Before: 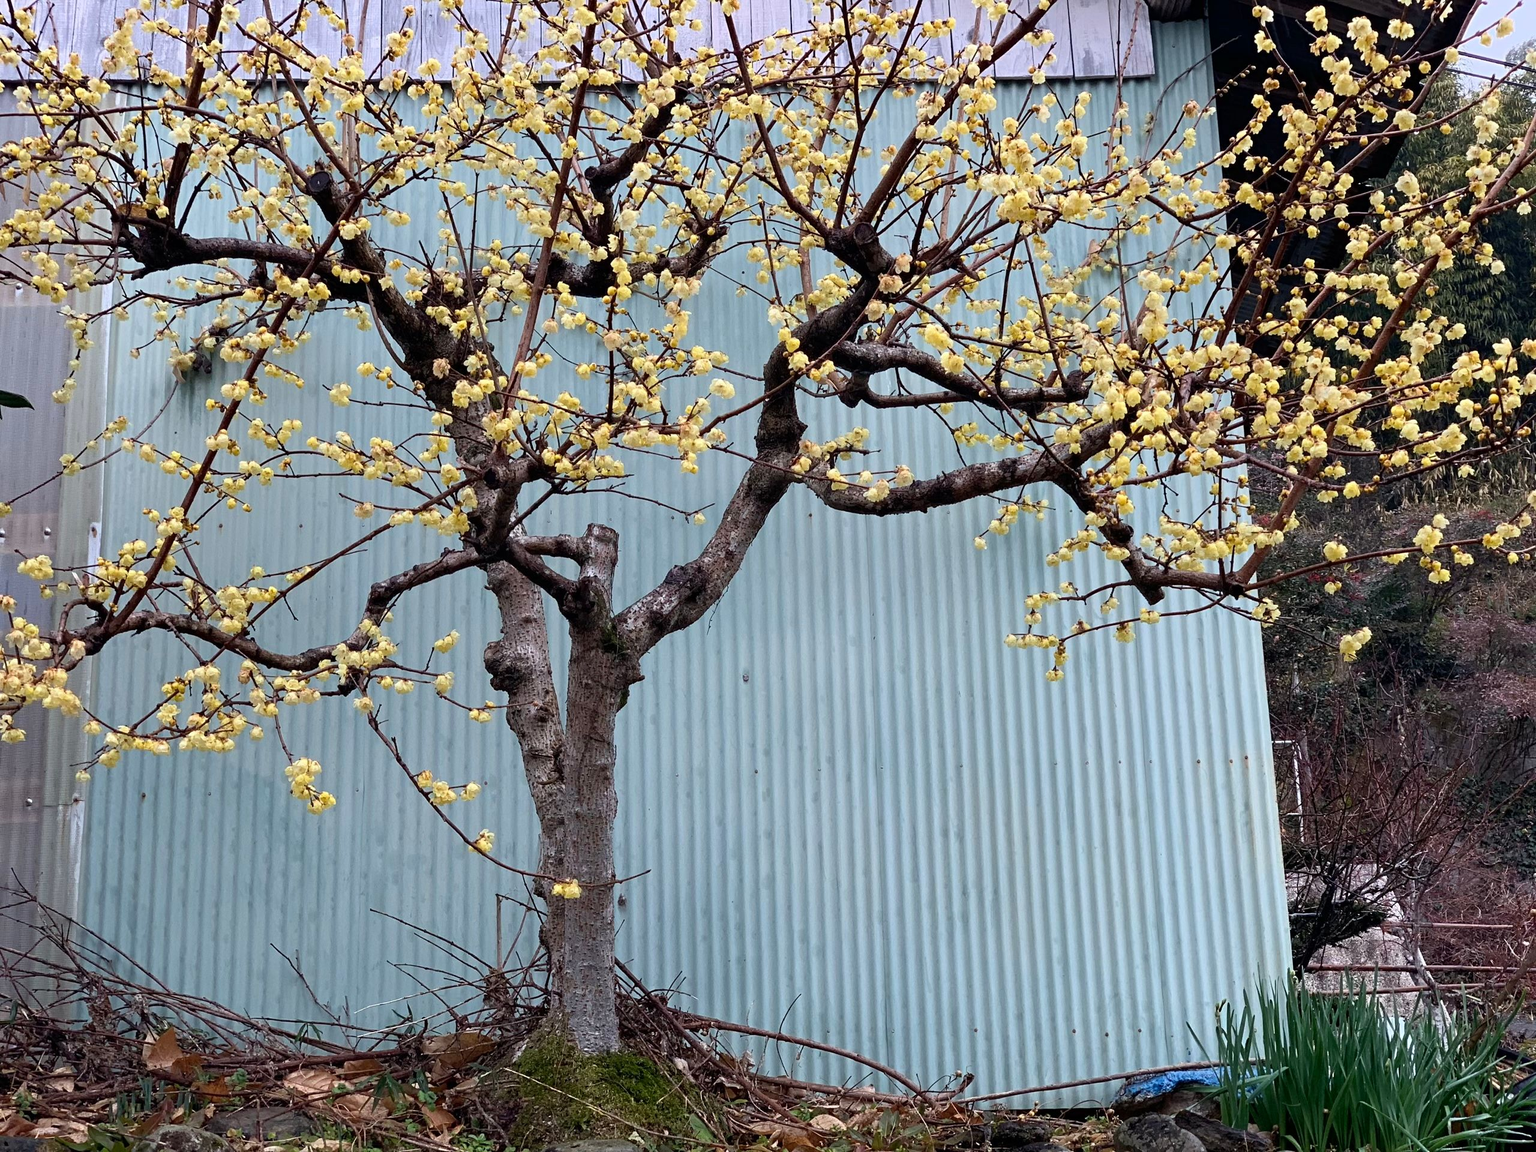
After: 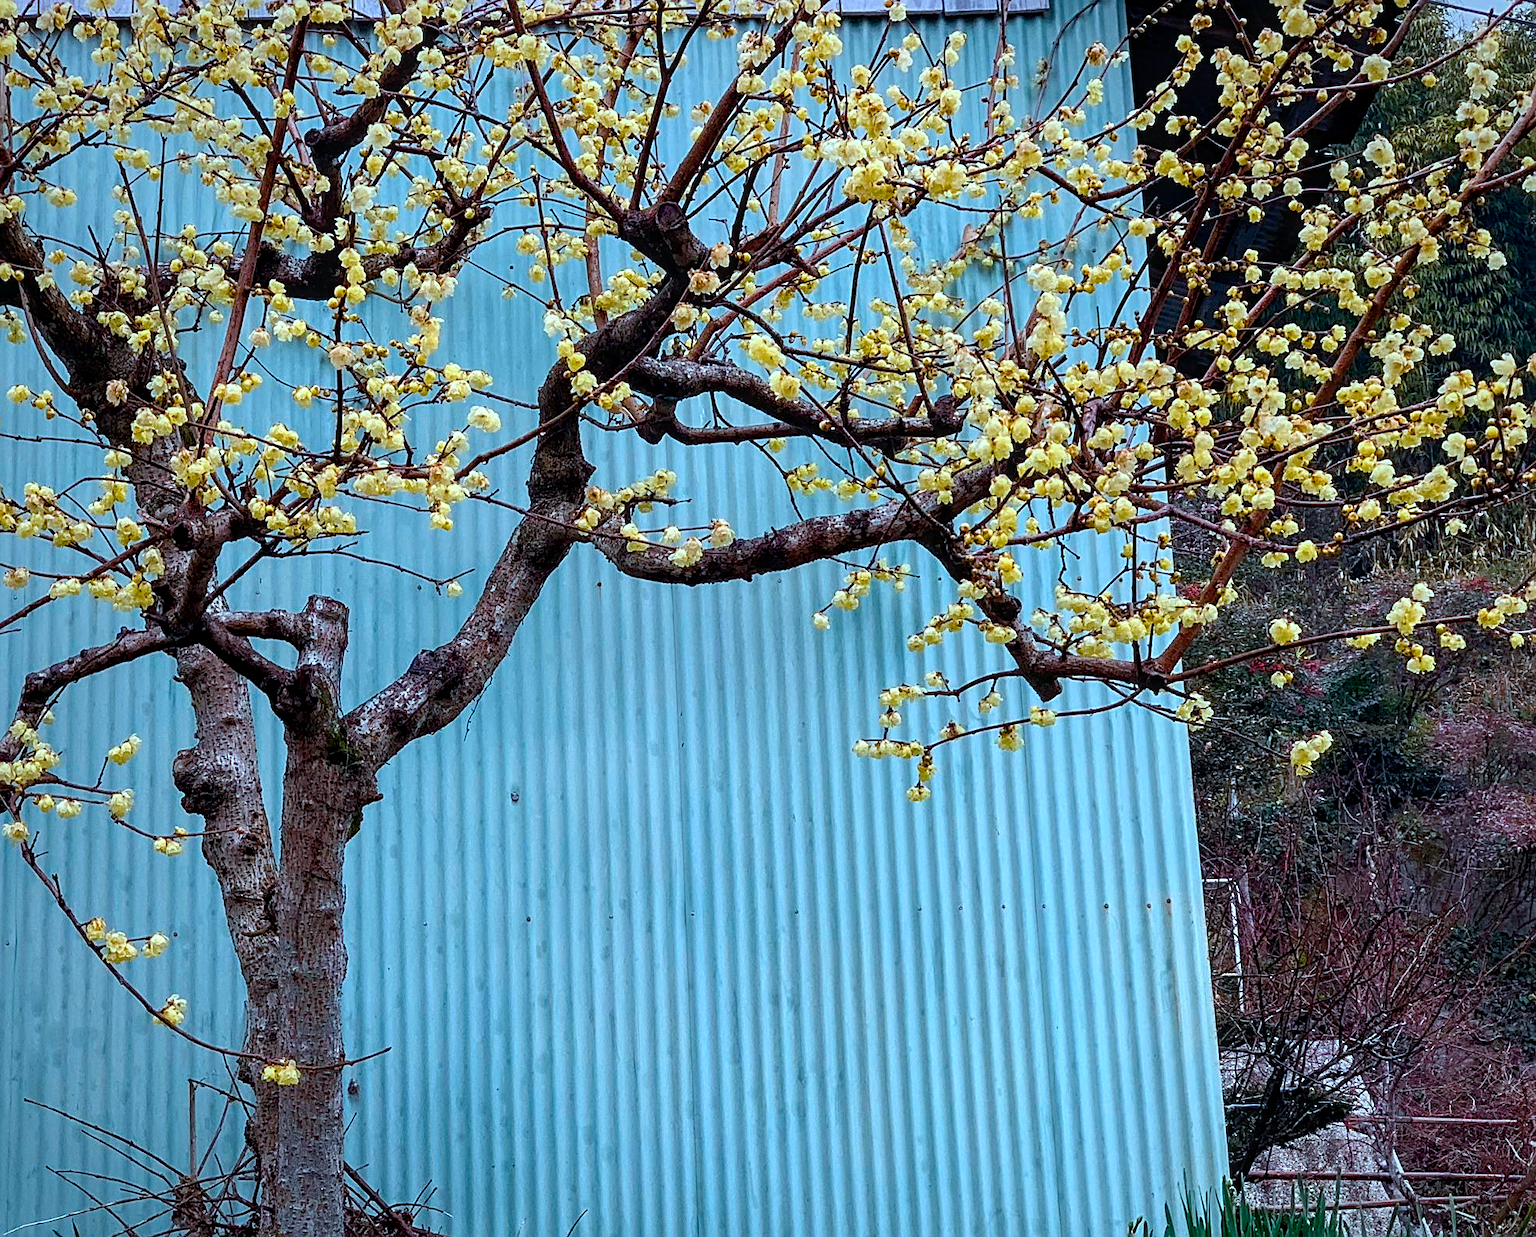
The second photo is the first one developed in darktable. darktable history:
sharpen: on, module defaults
color balance rgb: linear chroma grading › global chroma 15.368%, perceptual saturation grading › global saturation 20%, perceptual saturation grading › highlights -25.639%, perceptual saturation grading › shadows 50.12%, global vibrance 20%
crop: left 22.925%, top 5.893%, bottom 11.829%
local contrast: detail 130%
vignetting: brightness -0.298, saturation -0.051, automatic ratio true
color correction: highlights a* -10.56, highlights b* -19.27
